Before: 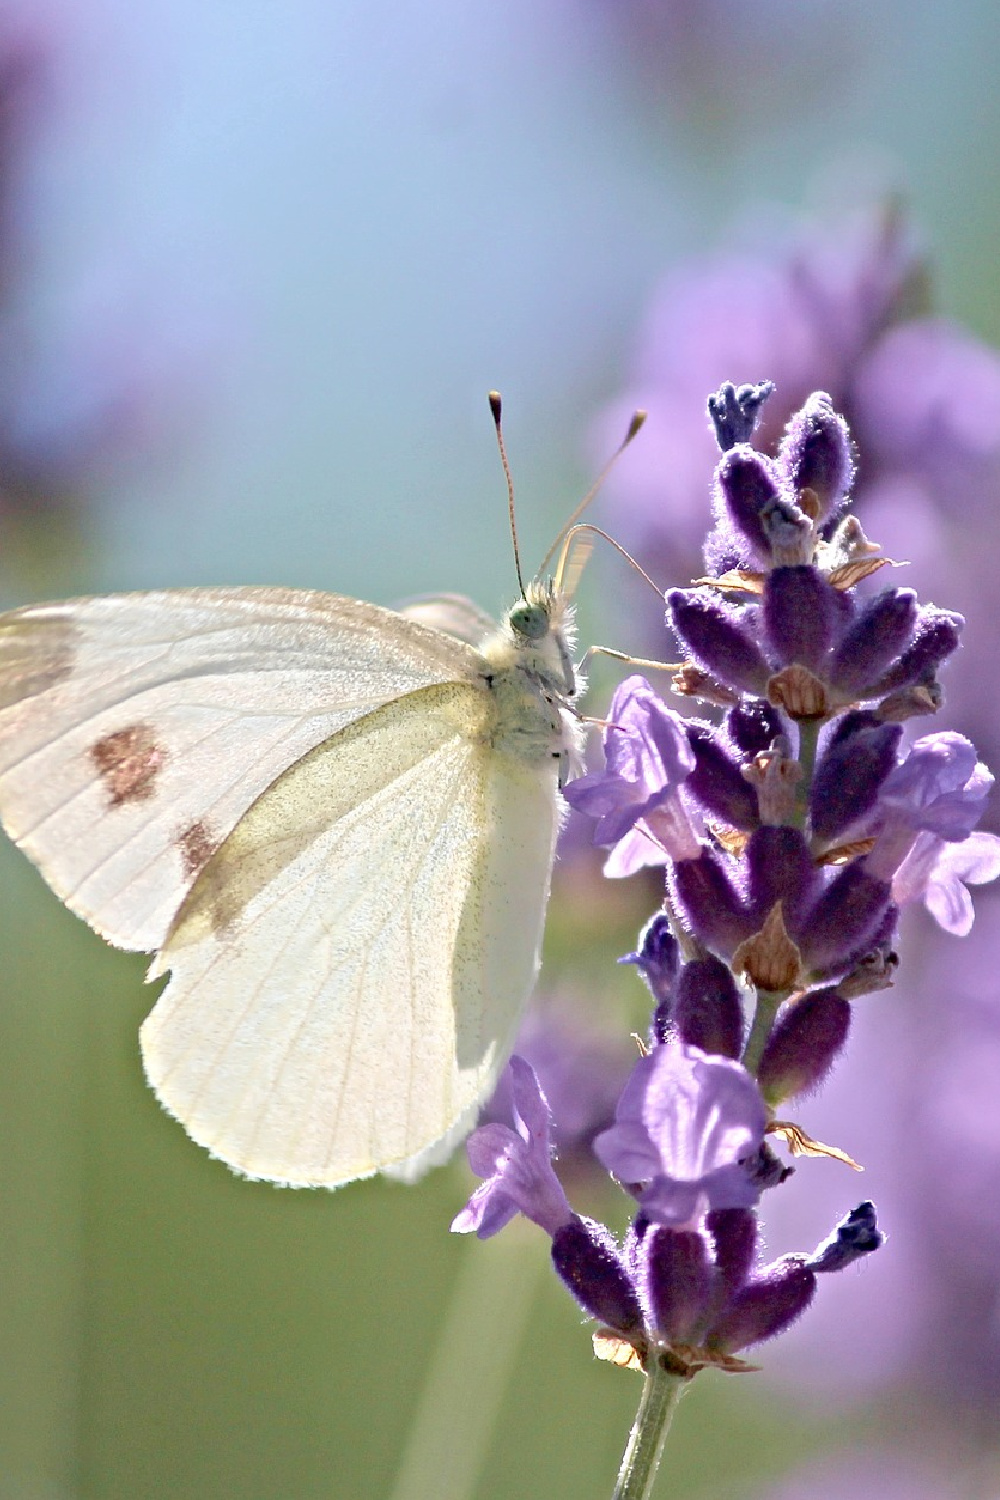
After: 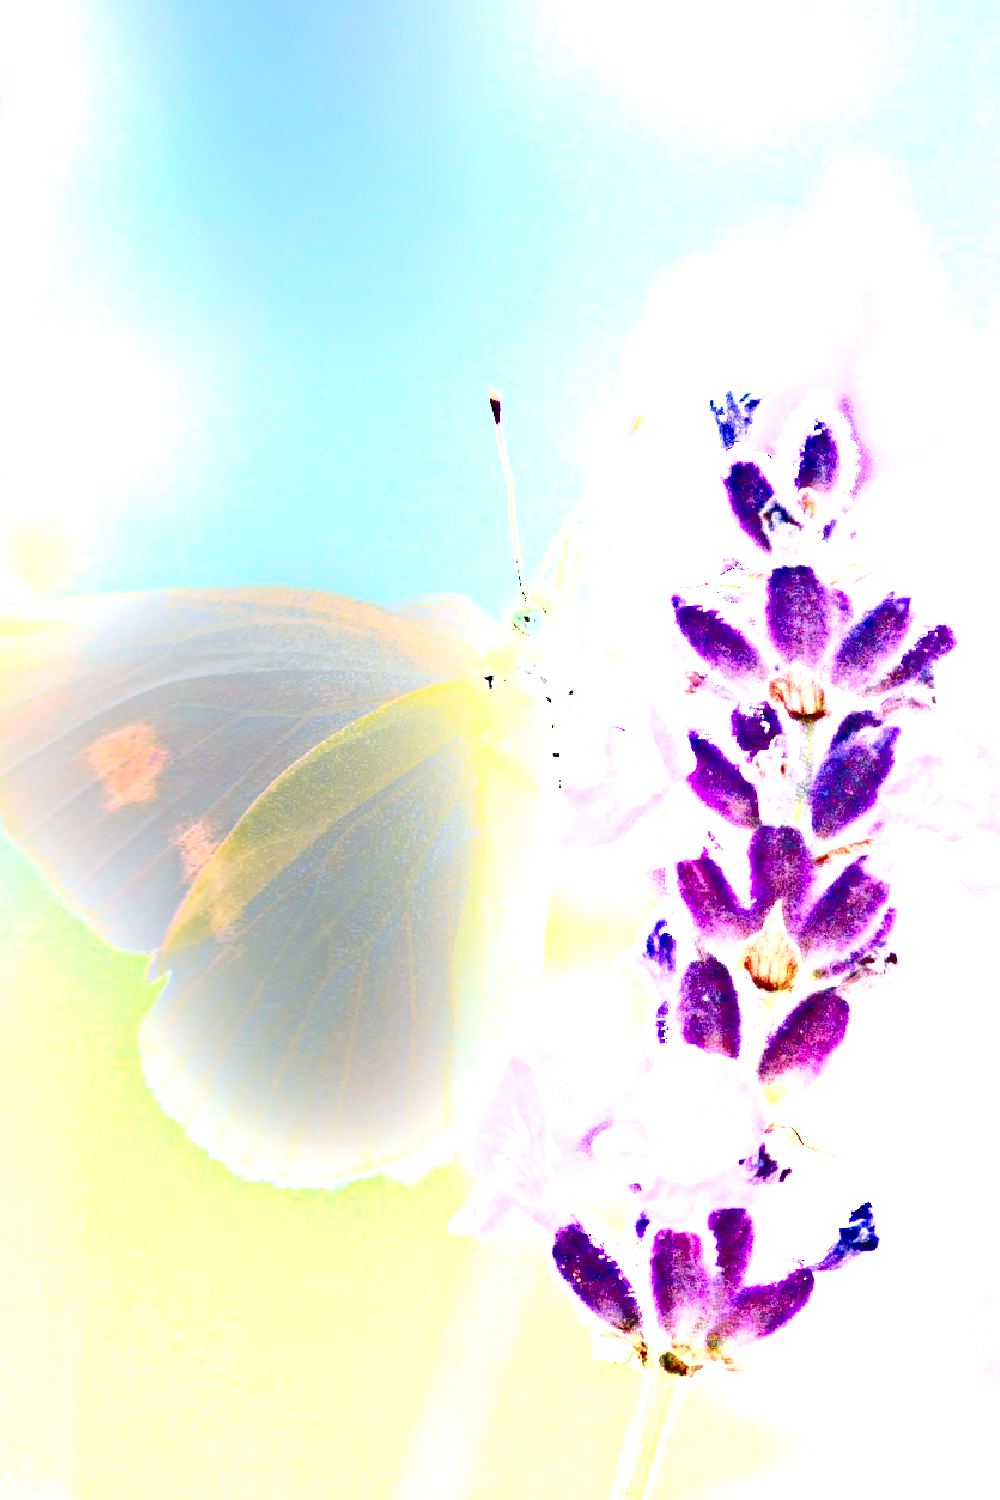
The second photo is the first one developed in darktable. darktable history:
exposure: black level correction 0, exposure 4 EV, compensate exposure bias true, compensate highlight preservation false
shadows and highlights: shadows 37.27, highlights -28.18, soften with gaussian
white balance: red 0.976, blue 1.04
